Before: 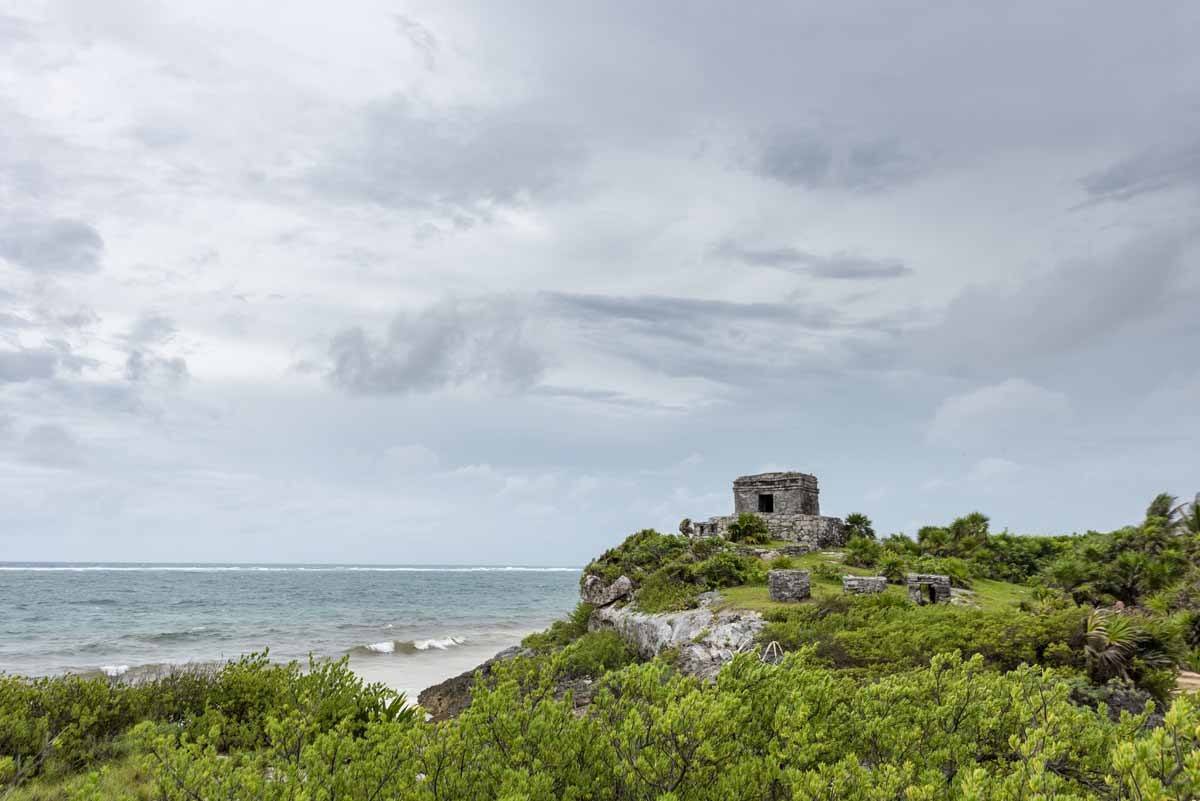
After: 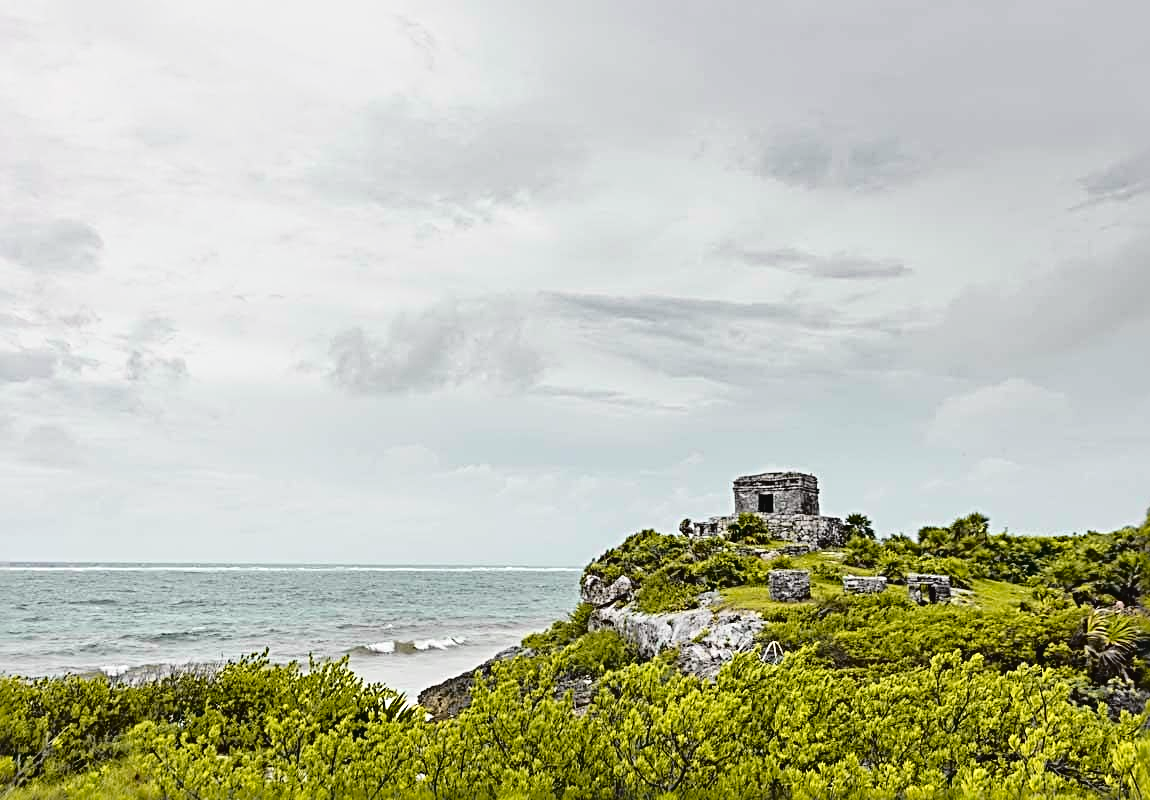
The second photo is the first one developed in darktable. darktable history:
crop: right 4.085%, bottom 0.051%
tone curve: curves: ch0 [(0, 0.029) (0.168, 0.142) (0.359, 0.44) (0.469, 0.544) (0.634, 0.722) (0.858, 0.903) (1, 0.968)]; ch1 [(0, 0) (0.437, 0.453) (0.472, 0.47) (0.502, 0.502) (0.54, 0.534) (0.57, 0.592) (0.618, 0.66) (0.699, 0.749) (0.859, 0.919) (1, 1)]; ch2 [(0, 0) (0.33, 0.301) (0.421, 0.443) (0.476, 0.498) (0.505, 0.503) (0.547, 0.557) (0.586, 0.634) (0.608, 0.676) (1, 1)], color space Lab, independent channels, preserve colors none
sharpen: radius 3.647, amount 0.931
